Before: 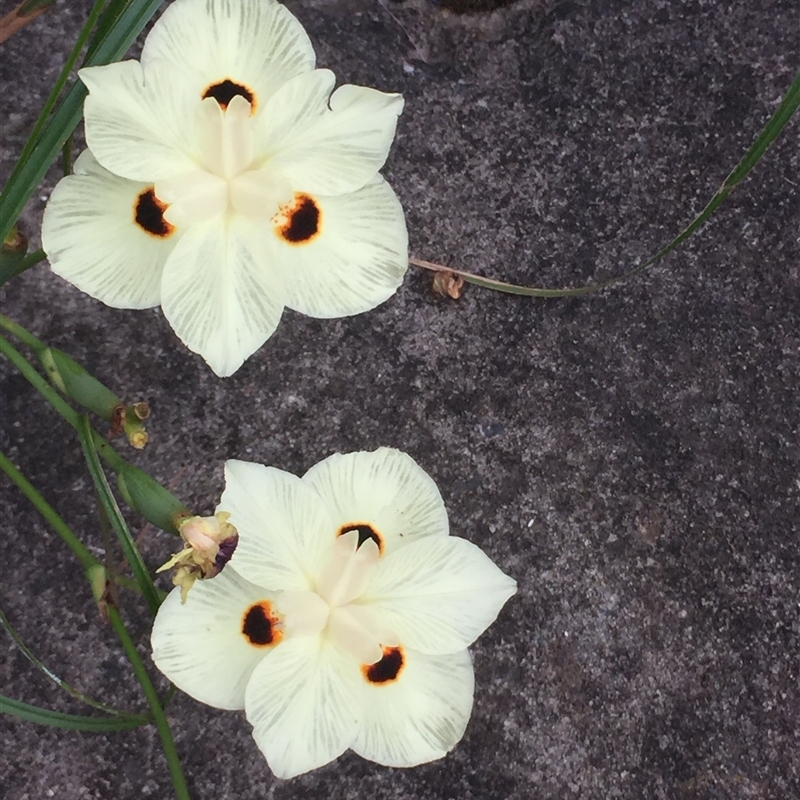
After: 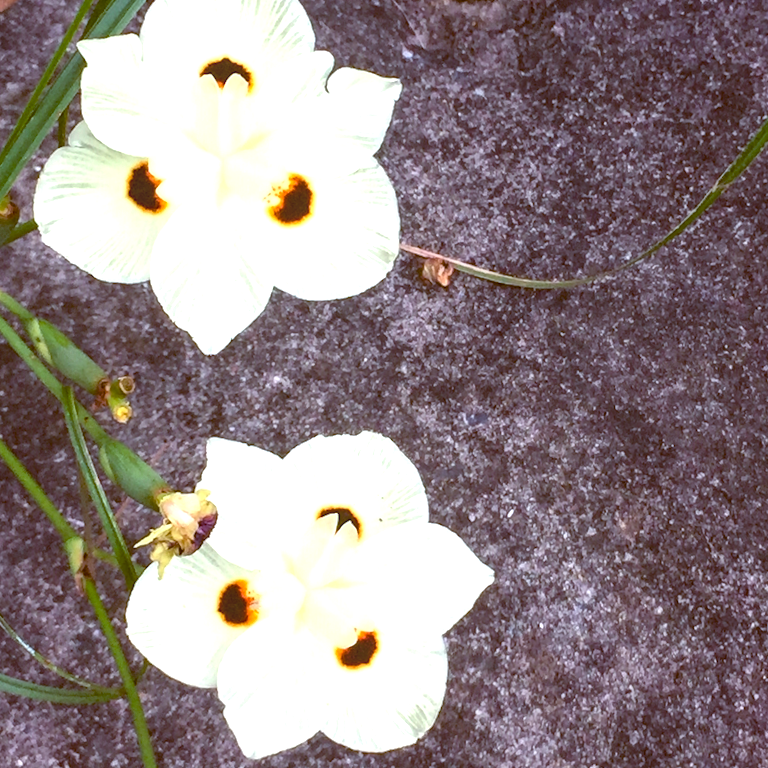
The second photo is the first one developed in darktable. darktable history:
color balance: lift [1, 1.015, 1.004, 0.985], gamma [1, 0.958, 0.971, 1.042], gain [1, 0.956, 0.977, 1.044]
exposure: black level correction 0, exposure 0.7 EV, compensate exposure bias true, compensate highlight preservation false
levels: levels [0, 0.476, 0.951]
color balance rgb: perceptual saturation grading › global saturation 25%, global vibrance 20%
crop and rotate: angle -2.38°
local contrast: detail 130%
